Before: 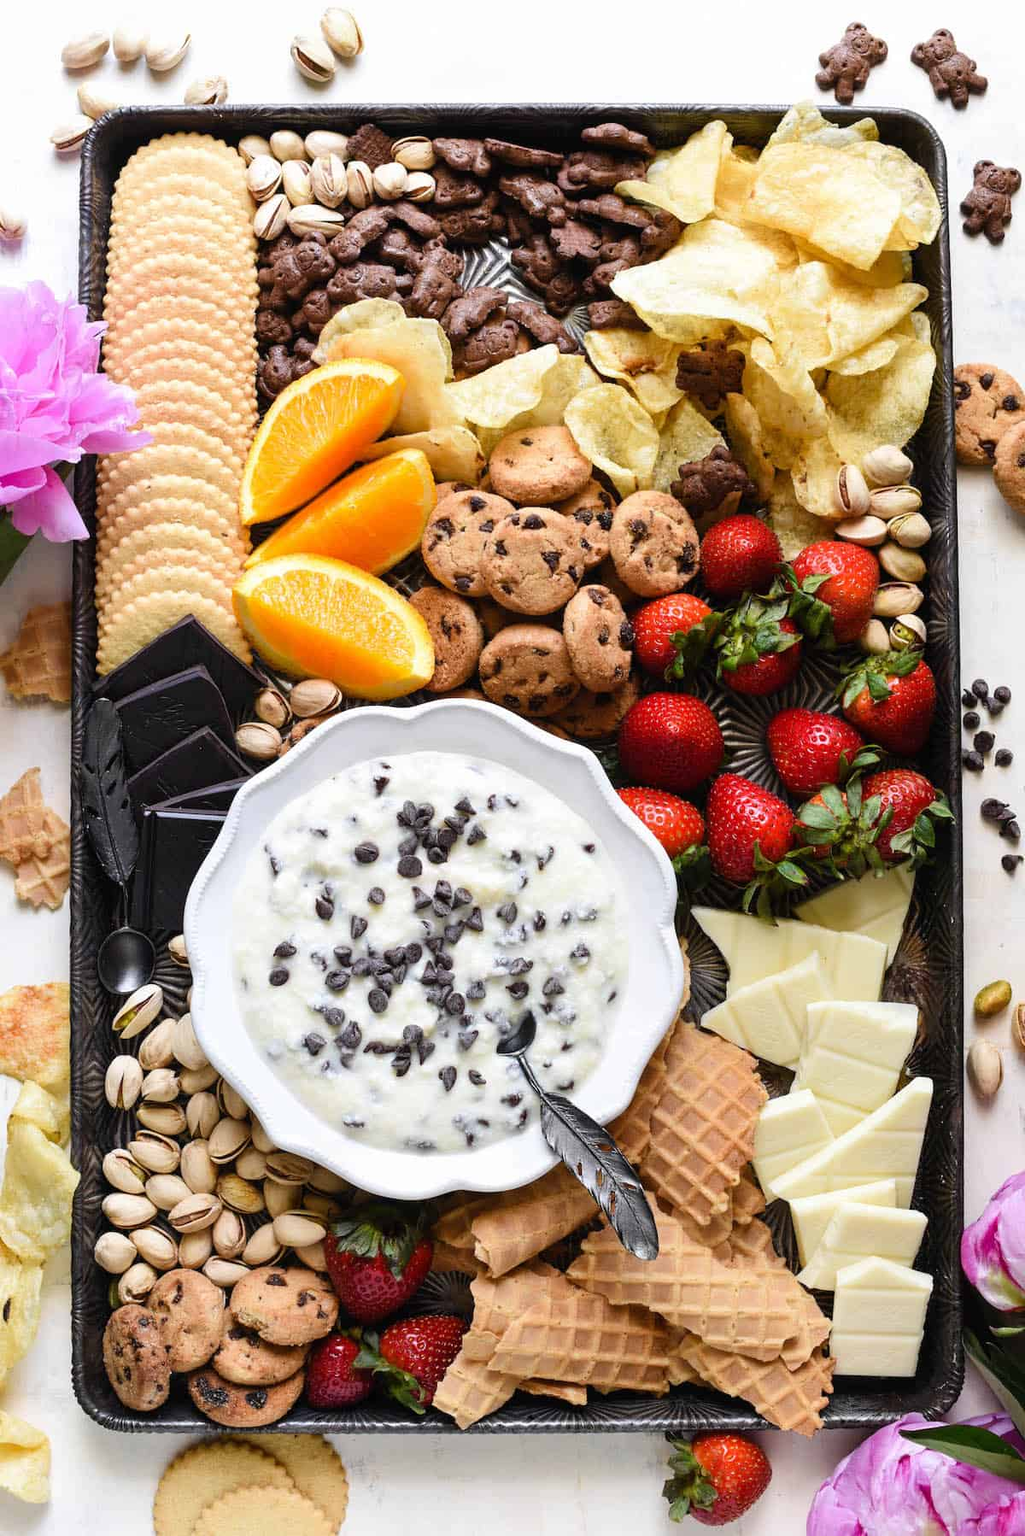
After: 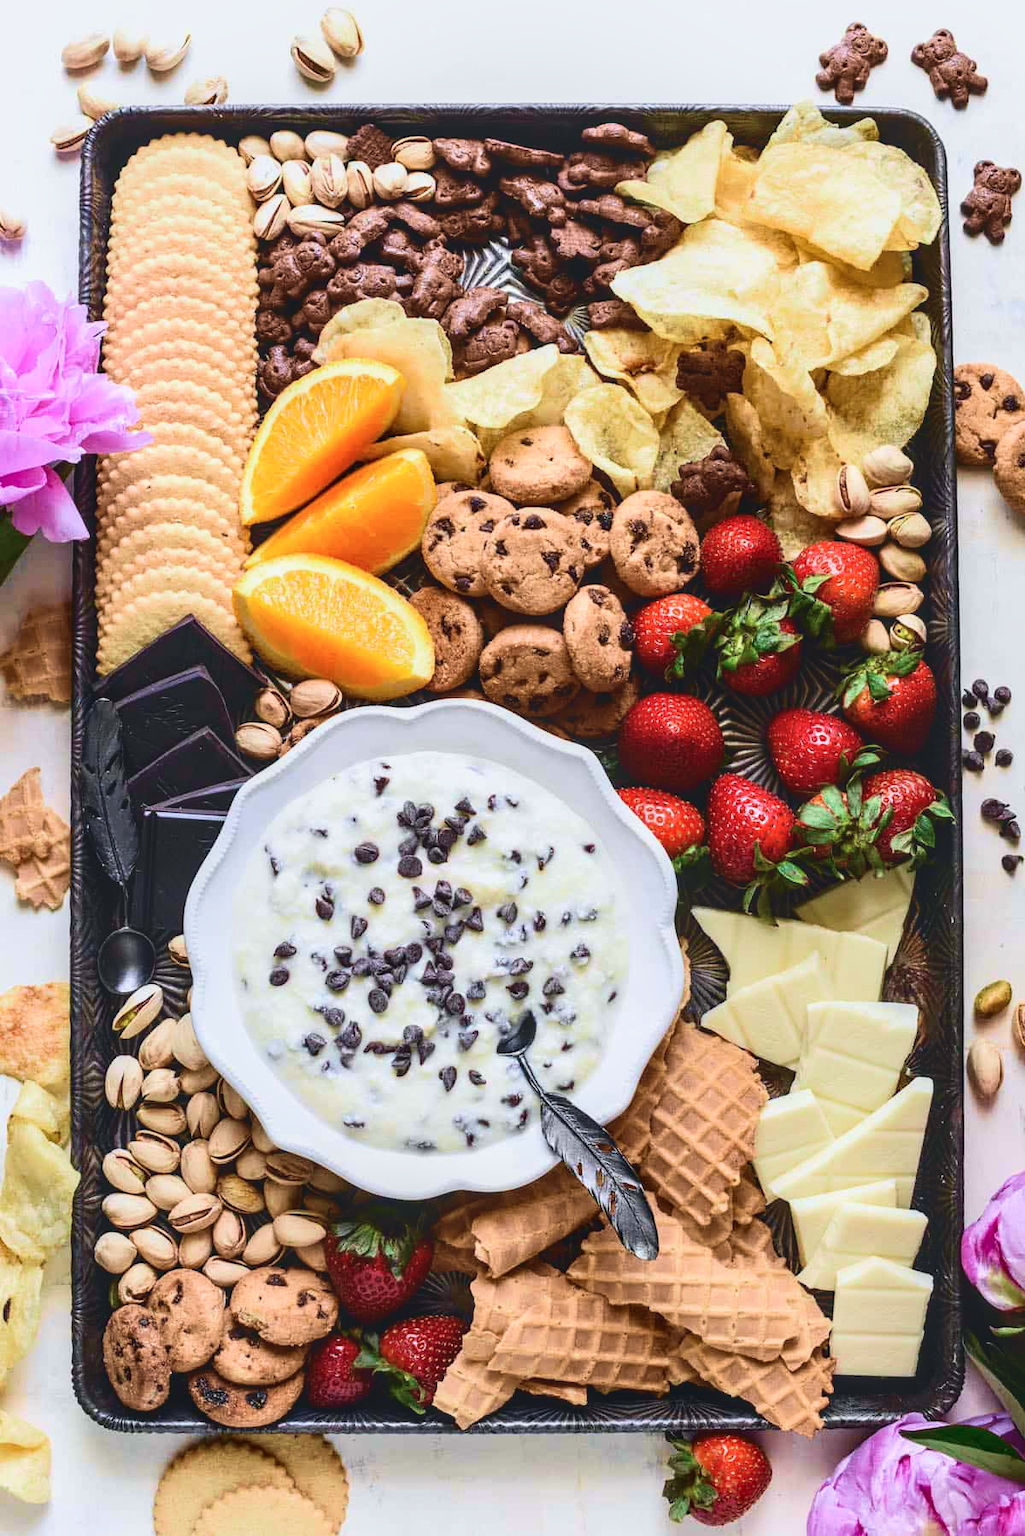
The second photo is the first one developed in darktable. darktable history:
tone curve: curves: ch0 [(0, 0.084) (0.155, 0.169) (0.46, 0.466) (0.751, 0.788) (1, 0.961)]; ch1 [(0, 0) (0.43, 0.408) (0.476, 0.469) (0.505, 0.503) (0.553, 0.563) (0.592, 0.581) (0.631, 0.625) (1, 1)]; ch2 [(0, 0) (0.505, 0.495) (0.55, 0.557) (0.583, 0.573) (1, 1)], color space Lab, independent channels, preserve colors none
local contrast: on, module defaults
velvia: on, module defaults
